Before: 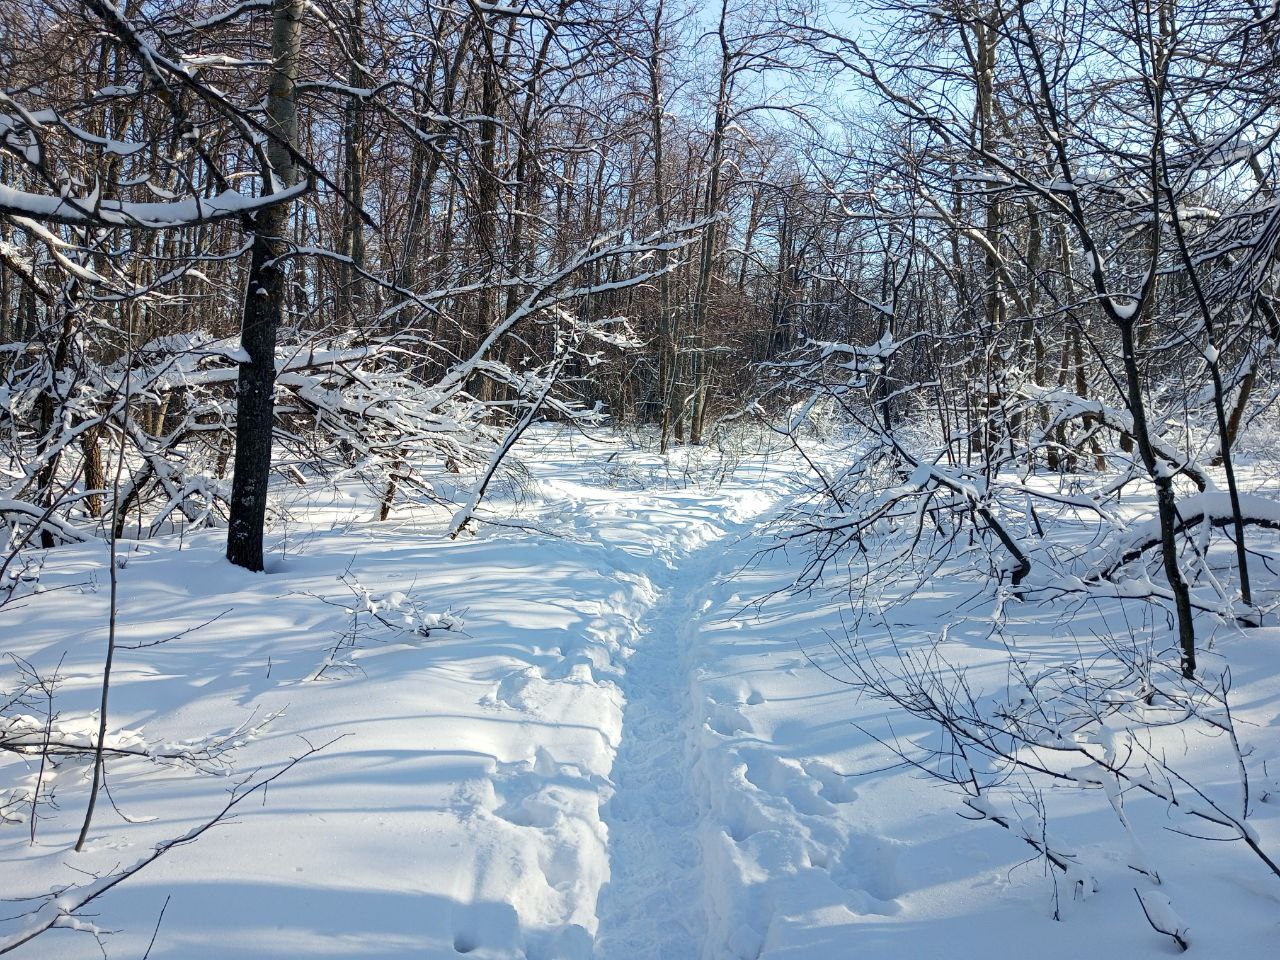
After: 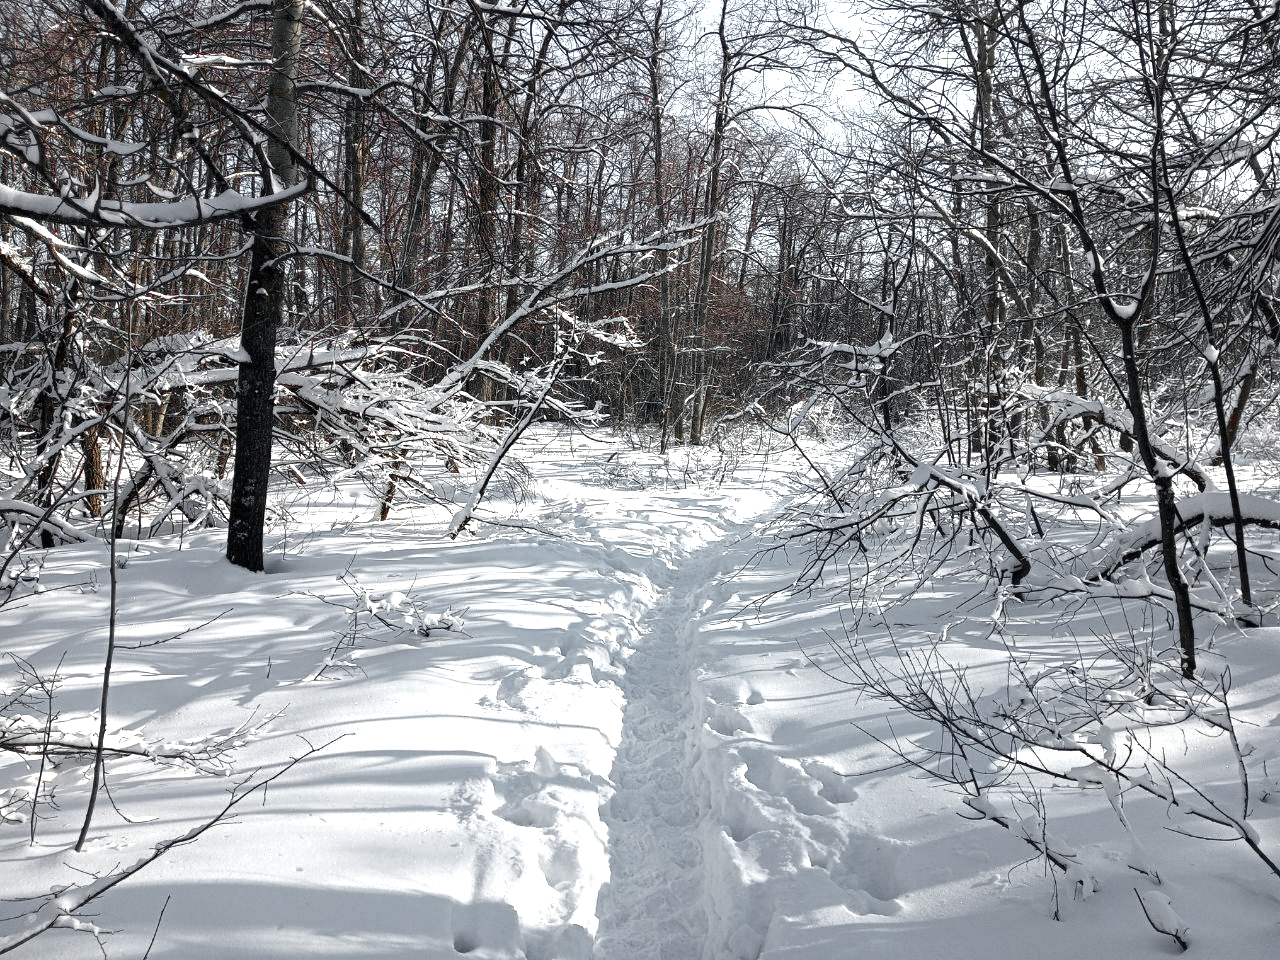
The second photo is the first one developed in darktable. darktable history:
tone equalizer: -8 EV 0.001 EV, -7 EV -0.001 EV, -6 EV 0.003 EV, -5 EV -0.062 EV, -4 EV -0.103 EV, -3 EV -0.187 EV, -2 EV 0.223 EV, -1 EV 0.71 EV, +0 EV 0.494 EV, edges refinement/feathering 500, mask exposure compensation -1.57 EV, preserve details no
color zones: curves: ch1 [(0, 0.638) (0.193, 0.442) (0.286, 0.15) (0.429, 0.14) (0.571, 0.142) (0.714, 0.154) (0.857, 0.175) (1, 0.638)]
